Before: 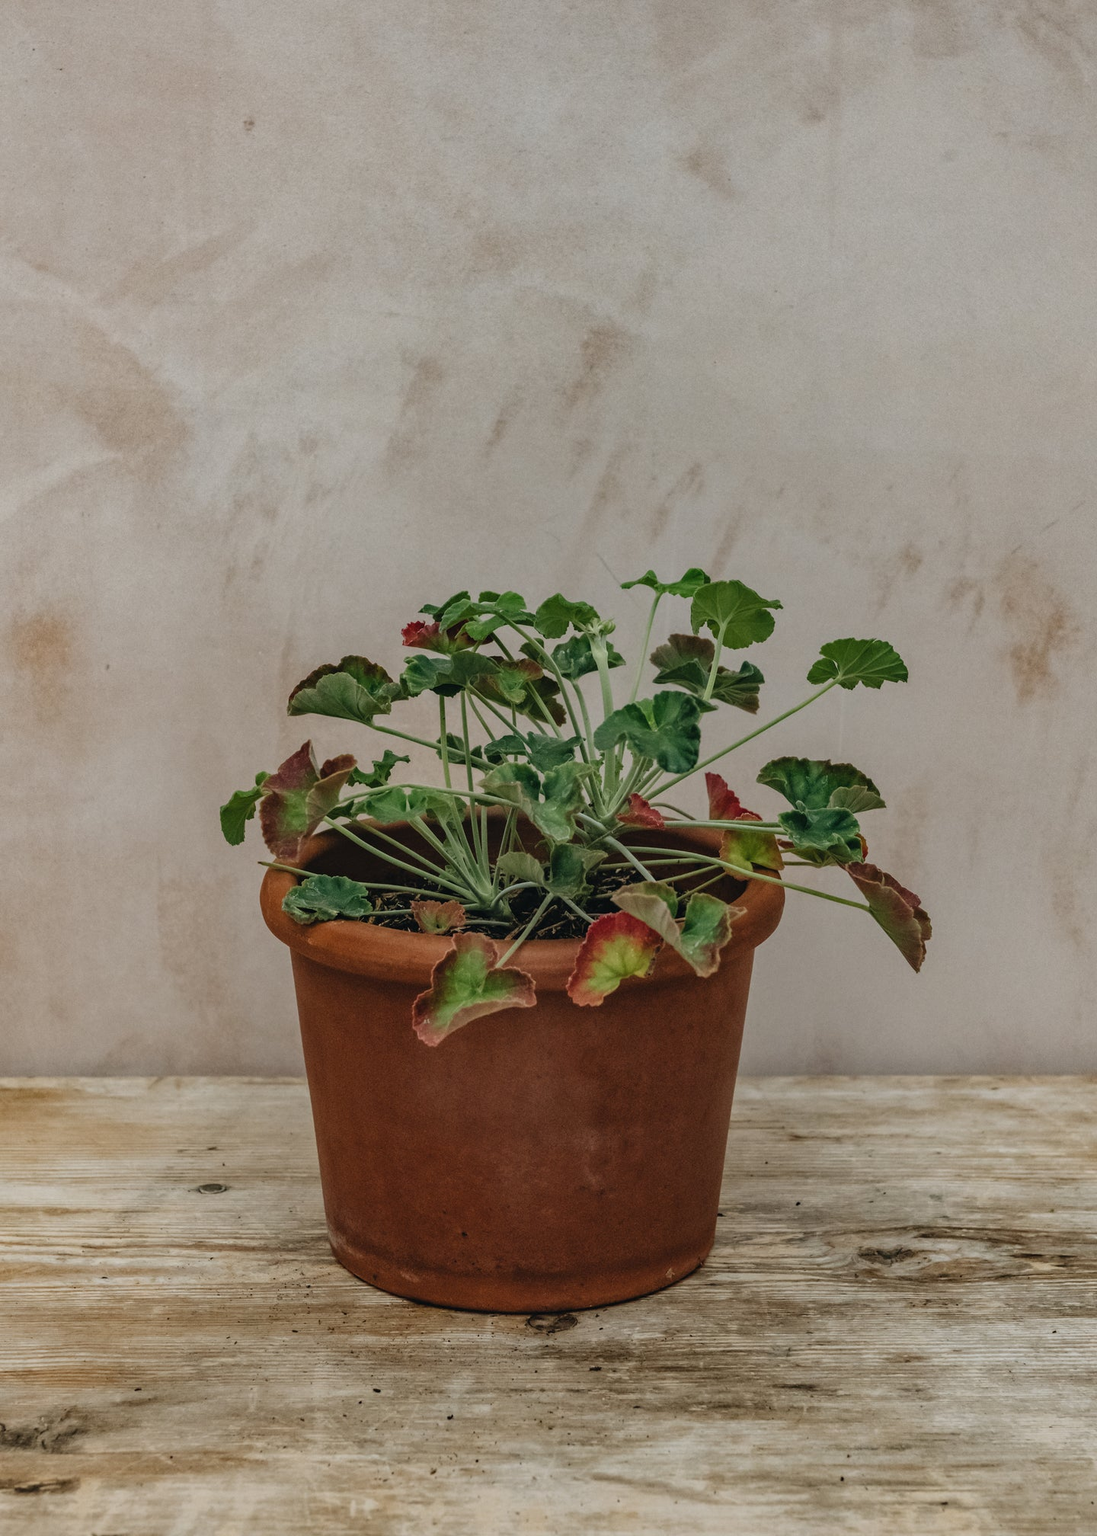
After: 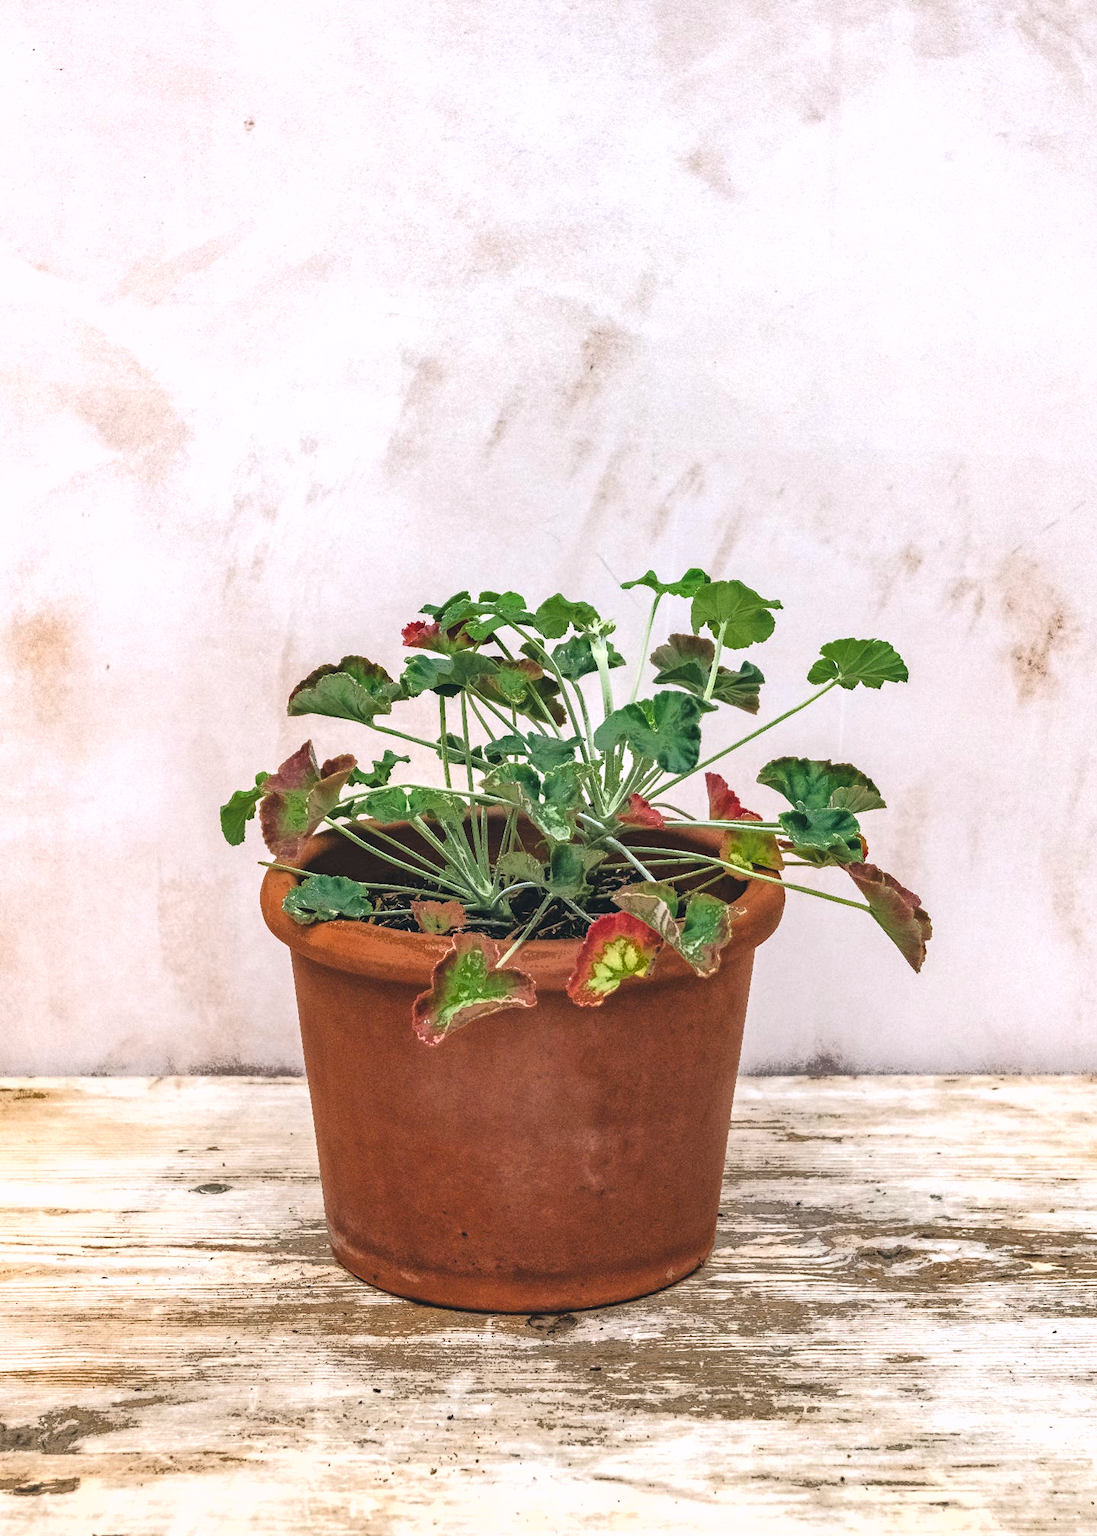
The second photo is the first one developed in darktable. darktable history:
levels: levels [0, 0.474, 0.947]
exposure: black level correction 0, exposure 1.2 EV, compensate exposure bias true, compensate highlight preservation false
white balance: red 1.004, blue 1.096
fill light: exposure -0.73 EV, center 0.69, width 2.2
